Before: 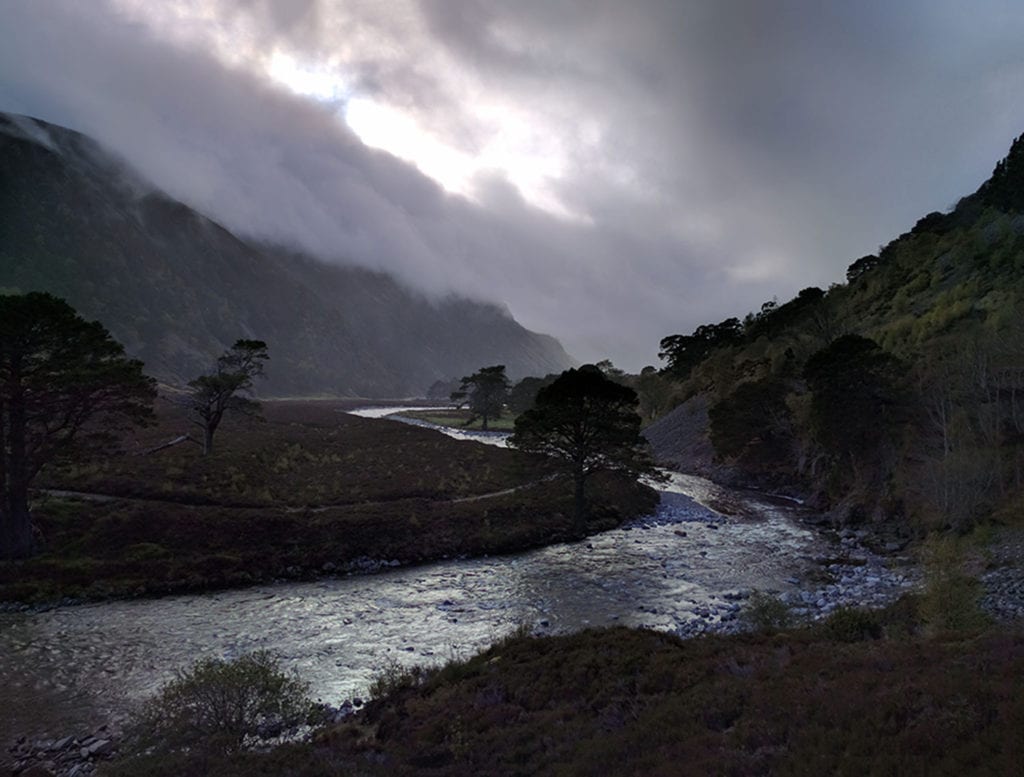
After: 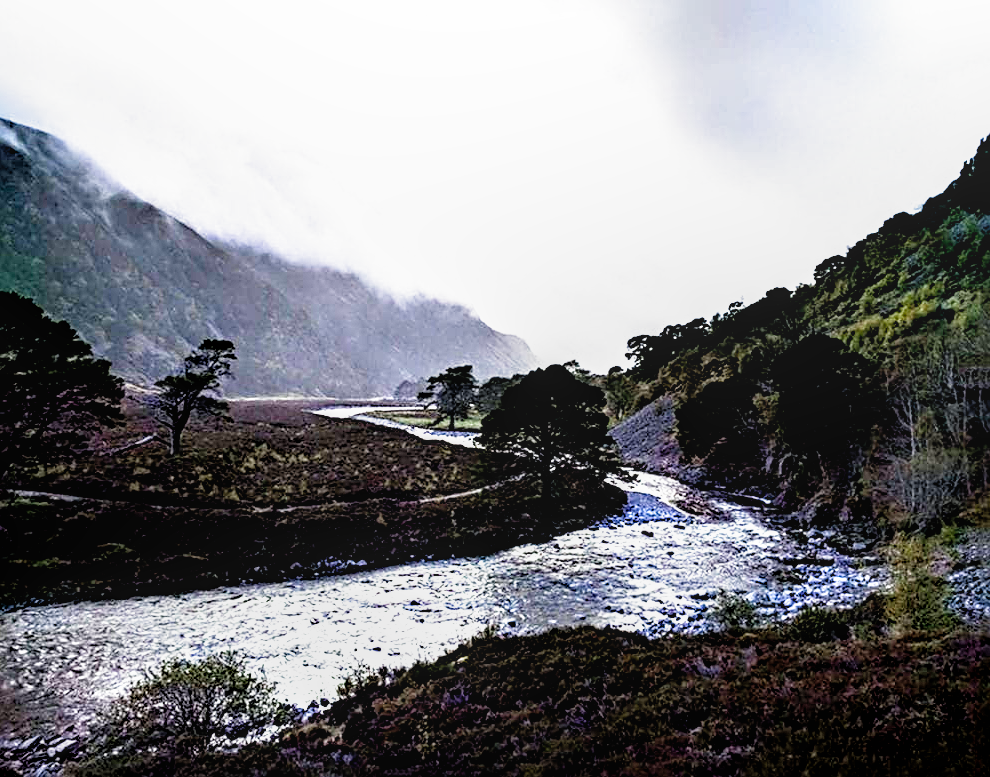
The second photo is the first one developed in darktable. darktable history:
rgb levels: levels [[0.013, 0.434, 0.89], [0, 0.5, 1], [0, 0.5, 1]]
filmic rgb: middle gray luminance 8.8%, black relative exposure -6.3 EV, white relative exposure 2.7 EV, threshold 6 EV, target black luminance 0%, hardness 4.74, latitude 73.47%, contrast 1.332, shadows ↔ highlights balance 10.13%, add noise in highlights 0, preserve chrominance no, color science v3 (2019), use custom middle-gray values true, iterations of high-quality reconstruction 0, contrast in highlights soft, enable highlight reconstruction true
crop and rotate: left 3.238%
local contrast: on, module defaults
tone equalizer: -8 EV -0.417 EV, -7 EV -0.389 EV, -6 EV -0.333 EV, -5 EV -0.222 EV, -3 EV 0.222 EV, -2 EV 0.333 EV, -1 EV 0.389 EV, +0 EV 0.417 EV, edges refinement/feathering 500, mask exposure compensation -1.25 EV, preserve details no
sharpen: radius 4
color balance rgb: shadows lift › chroma 1%, shadows lift › hue 113°, highlights gain › chroma 0.2%, highlights gain › hue 333°, perceptual saturation grading › global saturation 20%, perceptual saturation grading › highlights -50%, perceptual saturation grading › shadows 25%, contrast -10%
exposure: black level correction 0, exposure 0.7 EV, compensate exposure bias true, compensate highlight preservation false
